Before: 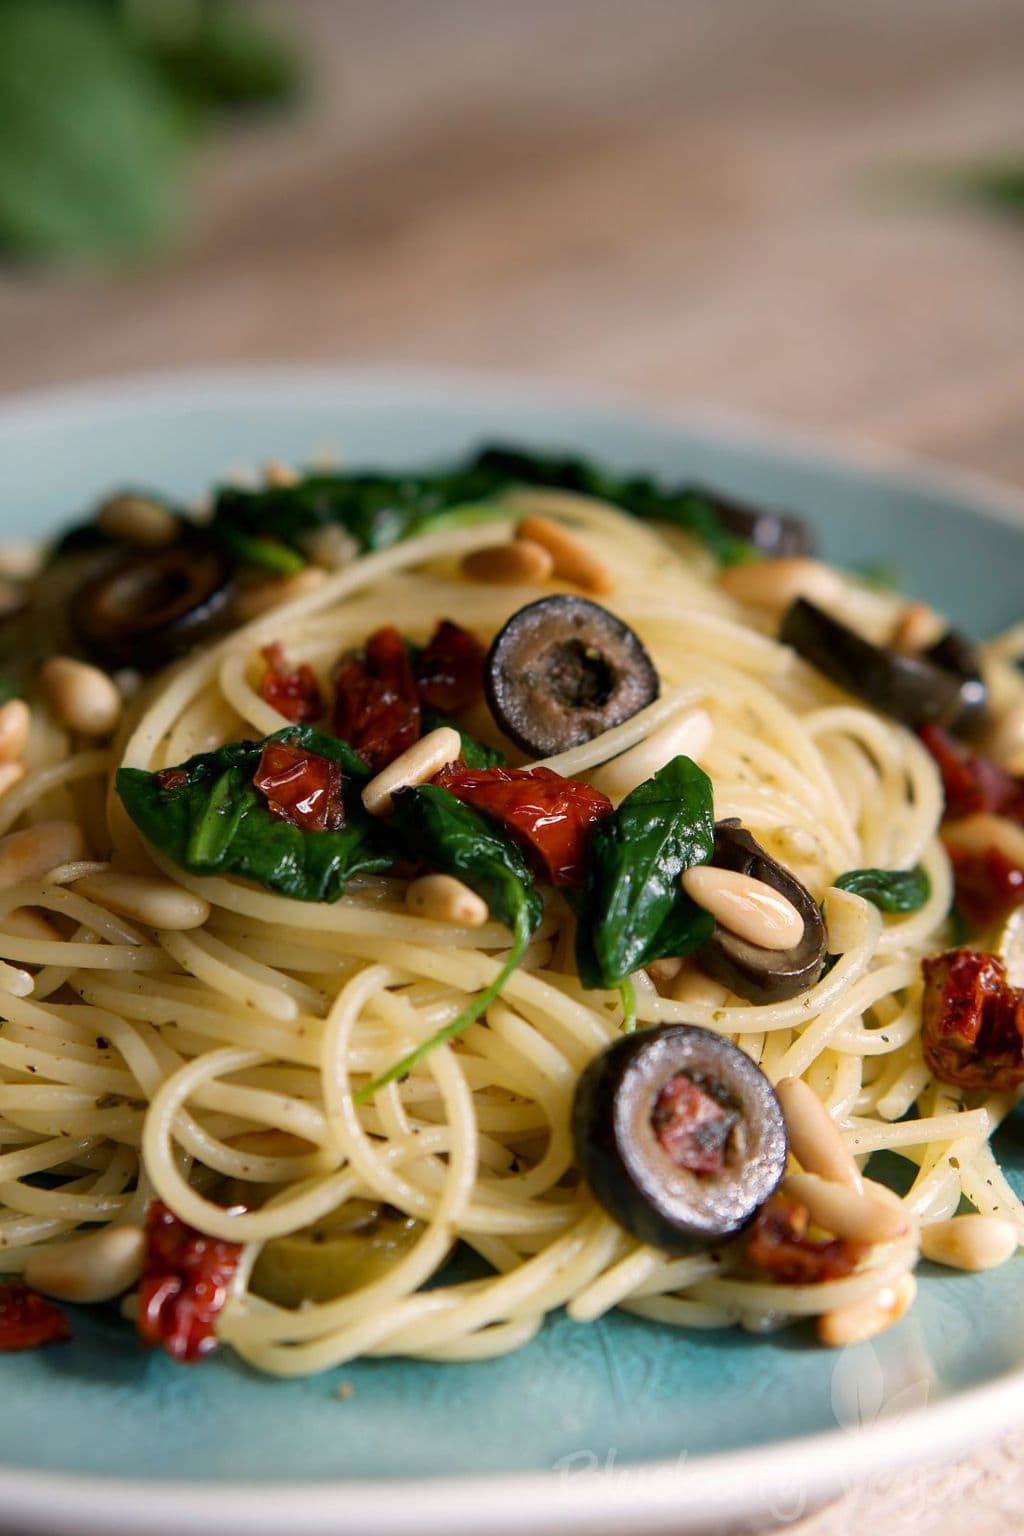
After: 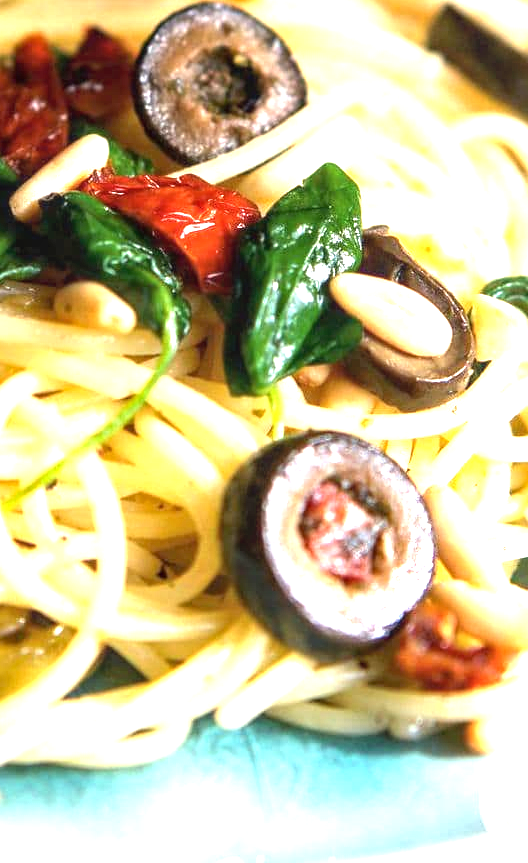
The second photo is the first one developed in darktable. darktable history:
local contrast: on, module defaults
exposure: black level correction 0, exposure 1.74 EV, compensate exposure bias true, compensate highlight preservation false
crop: left 34.462%, top 38.65%, right 13.907%, bottom 5.14%
